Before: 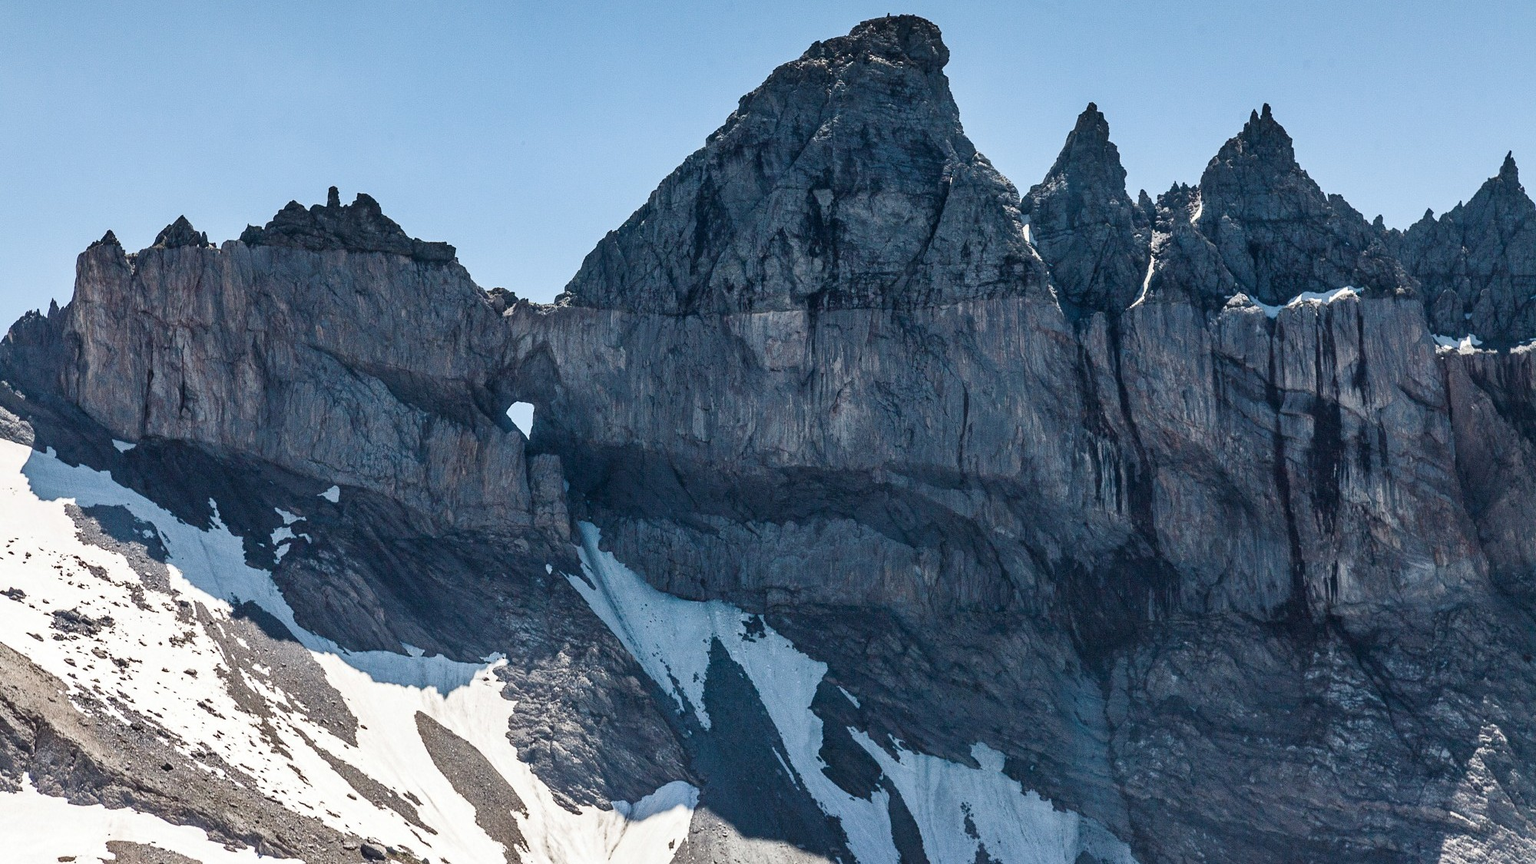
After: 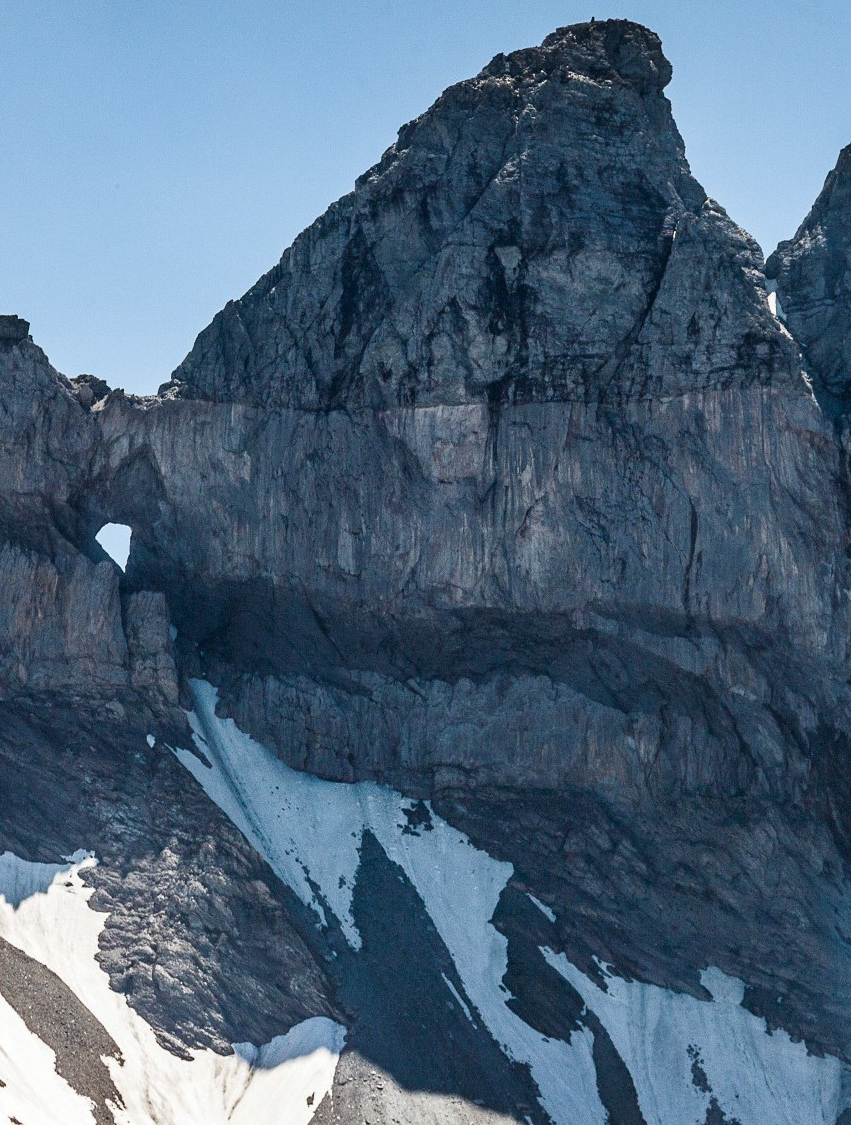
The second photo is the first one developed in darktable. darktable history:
crop: left 28.242%, right 29.204%
